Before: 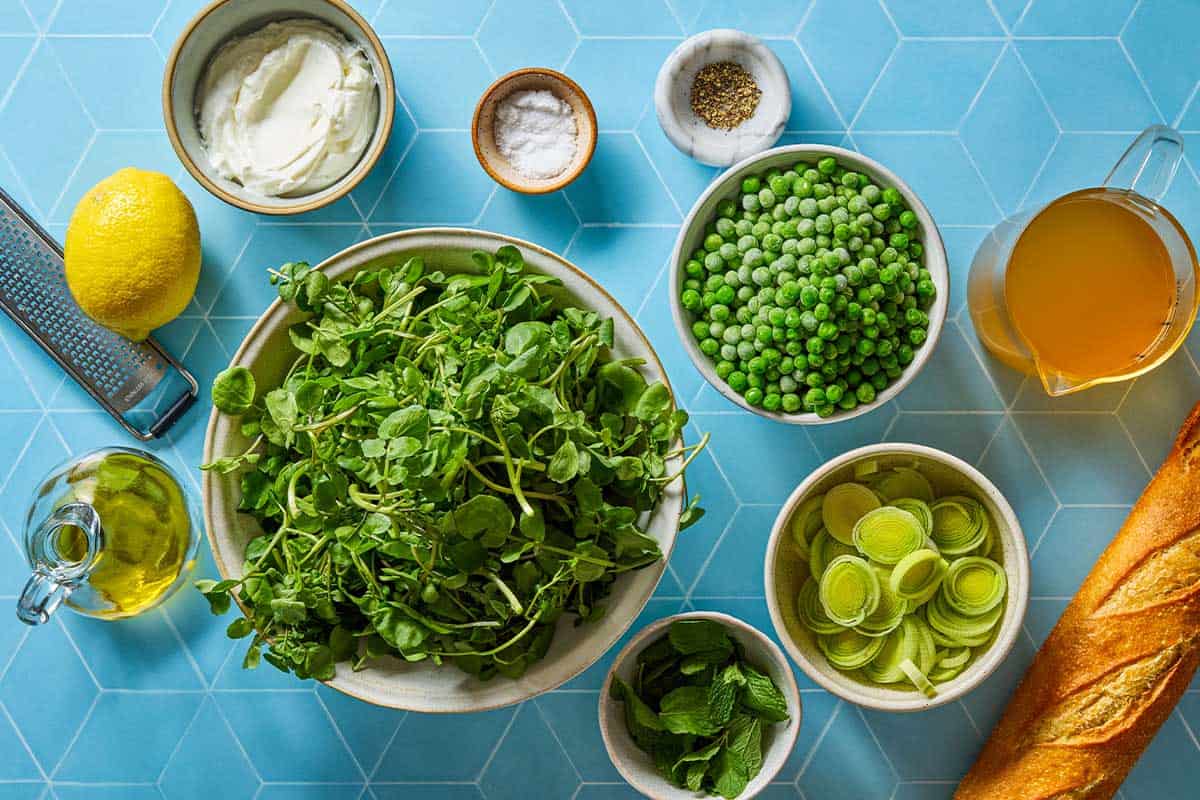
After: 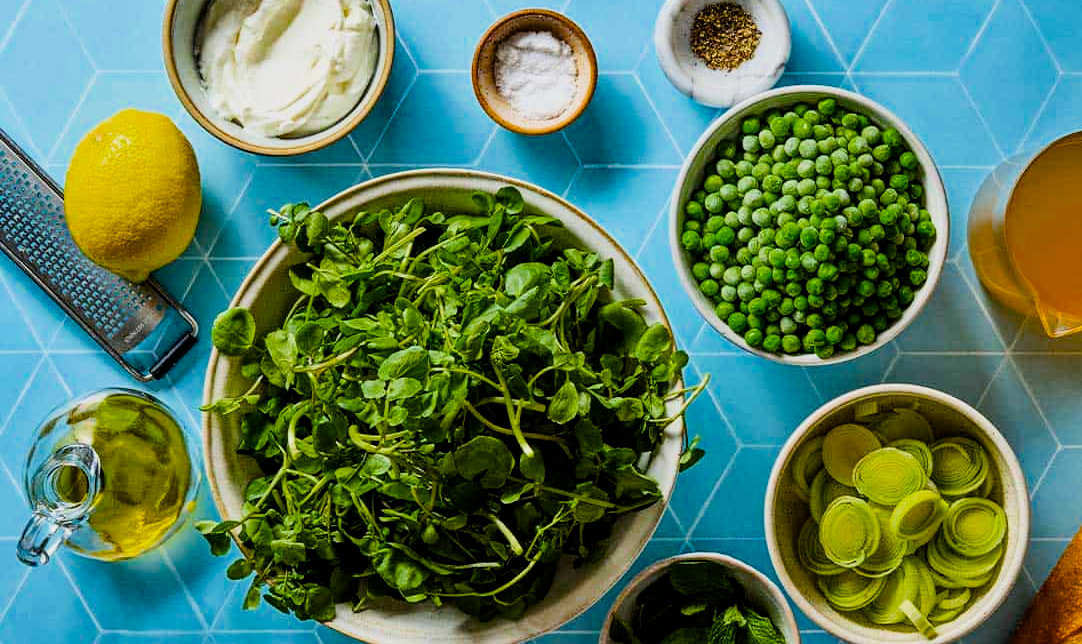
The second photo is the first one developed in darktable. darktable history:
color balance rgb: perceptual saturation grading › global saturation 24.968%, perceptual brilliance grading › global brilliance 1.698%, perceptual brilliance grading › highlights -3.823%, global vibrance -1.411%, saturation formula JzAzBz (2021)
crop: top 7.469%, right 9.793%, bottom 11.924%
exposure: compensate exposure bias true, compensate highlight preservation false
filmic rgb: black relative exposure -16 EV, white relative exposure 6.24 EV, hardness 5.06, contrast 1.348
